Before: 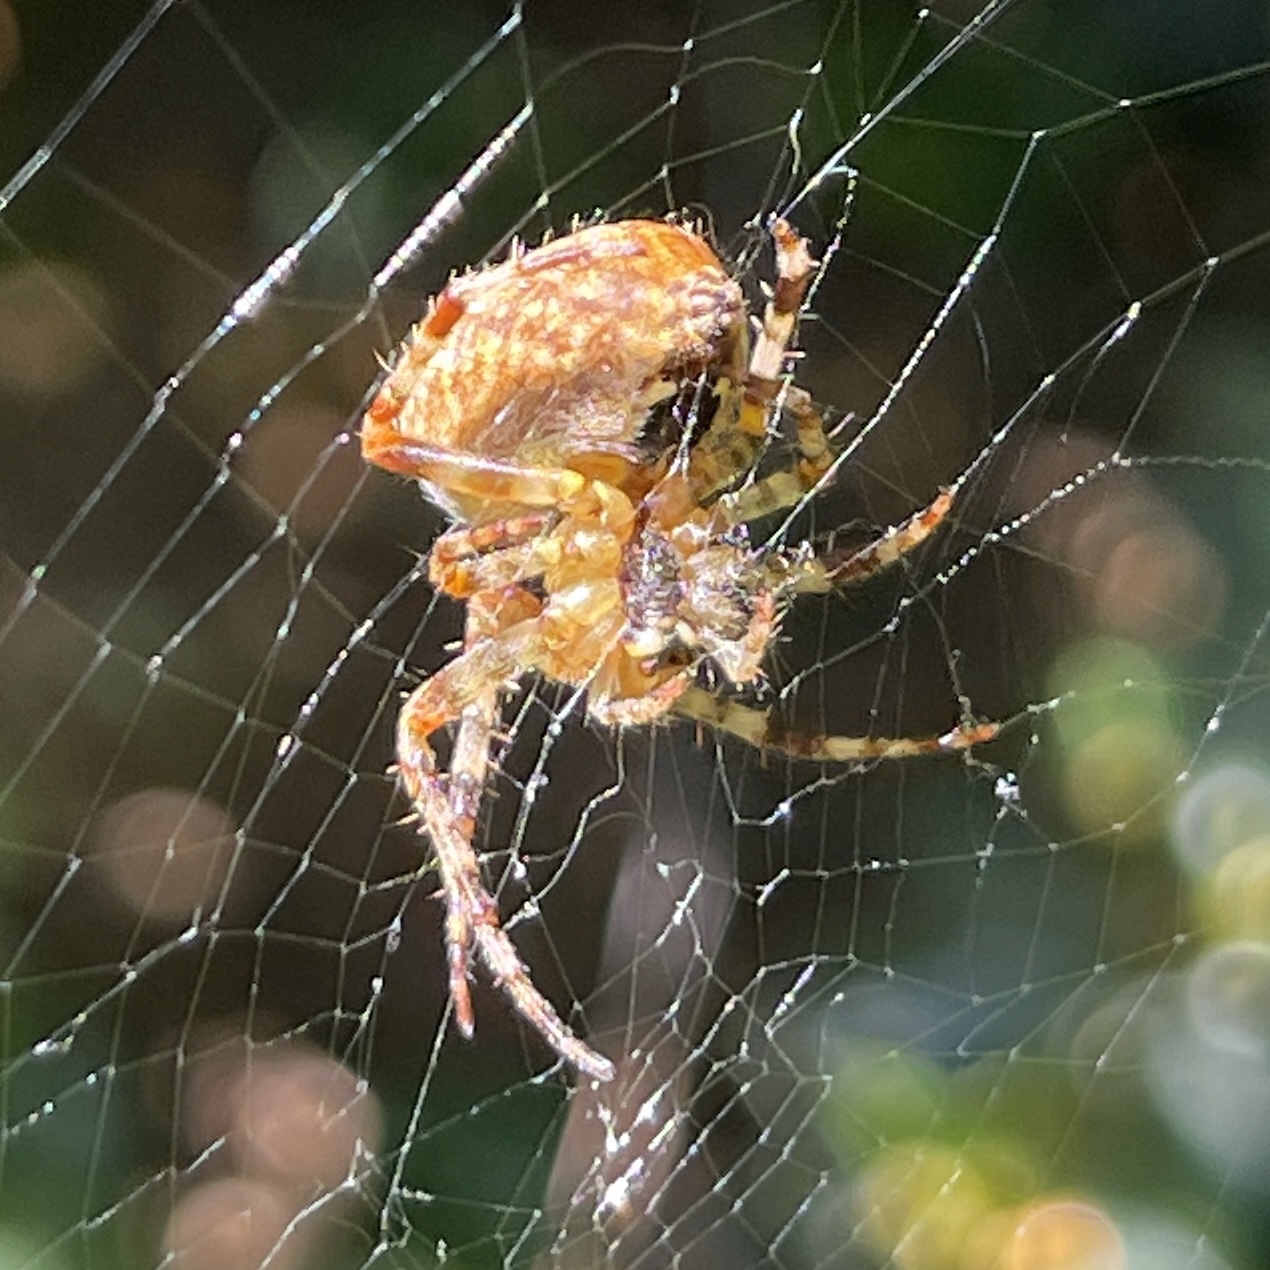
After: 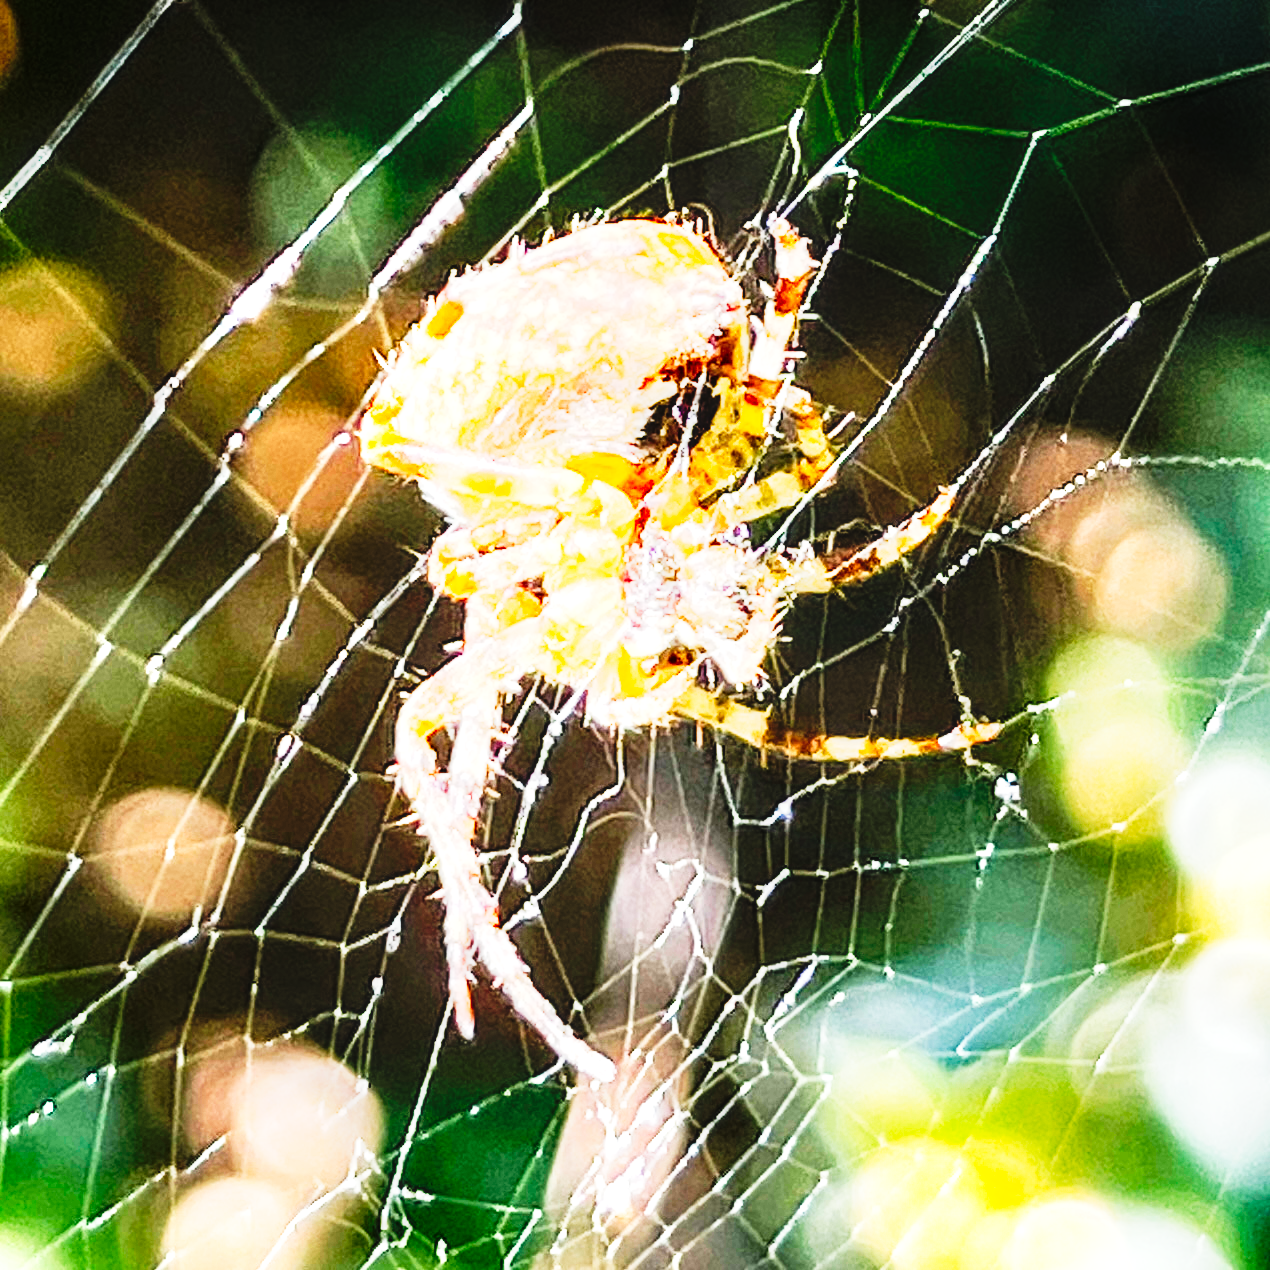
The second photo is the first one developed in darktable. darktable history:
exposure: black level correction 0, exposure 1.46 EV, compensate highlight preservation false
tone curve: curves: ch0 [(0, 0) (0.003, 0.01) (0.011, 0.01) (0.025, 0.011) (0.044, 0.014) (0.069, 0.018) (0.1, 0.022) (0.136, 0.026) (0.177, 0.035) (0.224, 0.051) (0.277, 0.085) (0.335, 0.158) (0.399, 0.299) (0.468, 0.457) (0.543, 0.634) (0.623, 0.801) (0.709, 0.904) (0.801, 0.963) (0.898, 0.986) (1, 1)], preserve colors none
local contrast: on, module defaults
